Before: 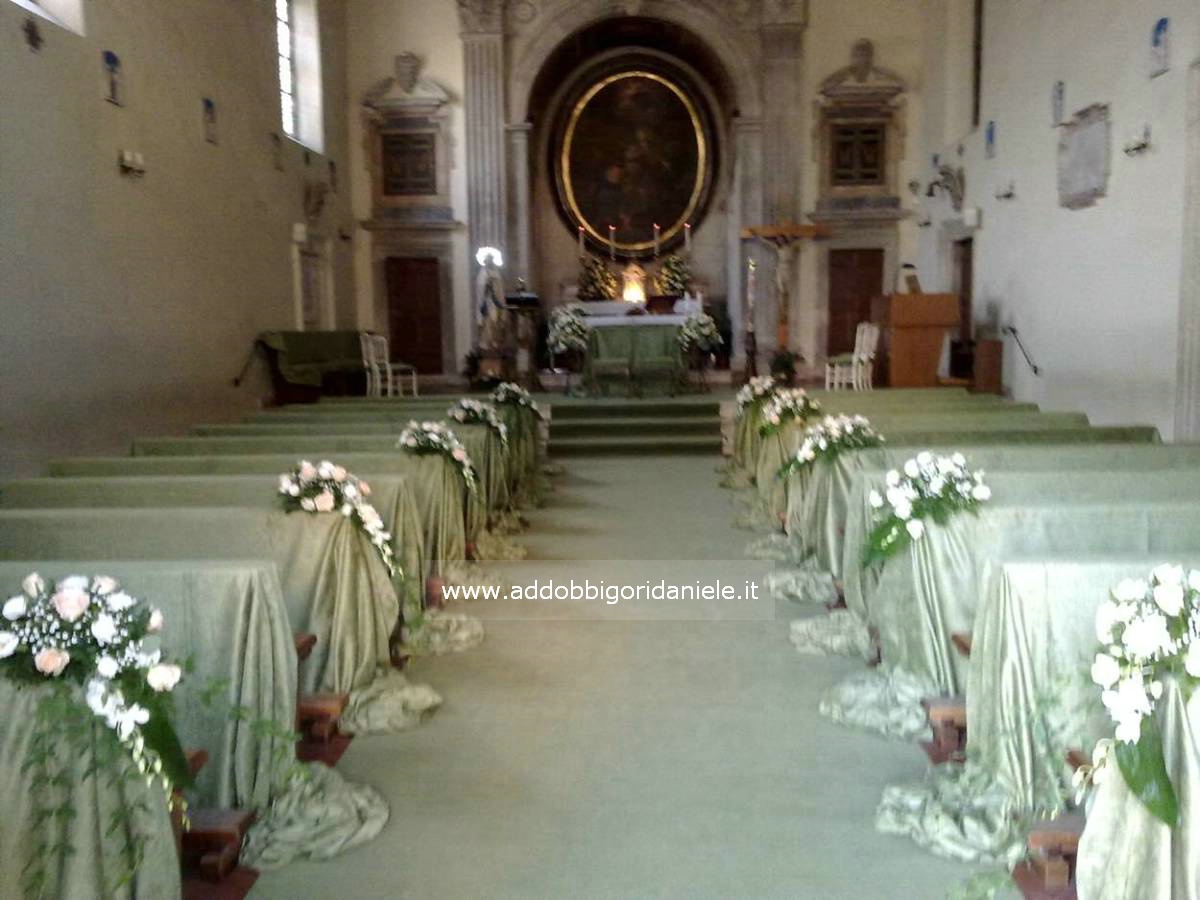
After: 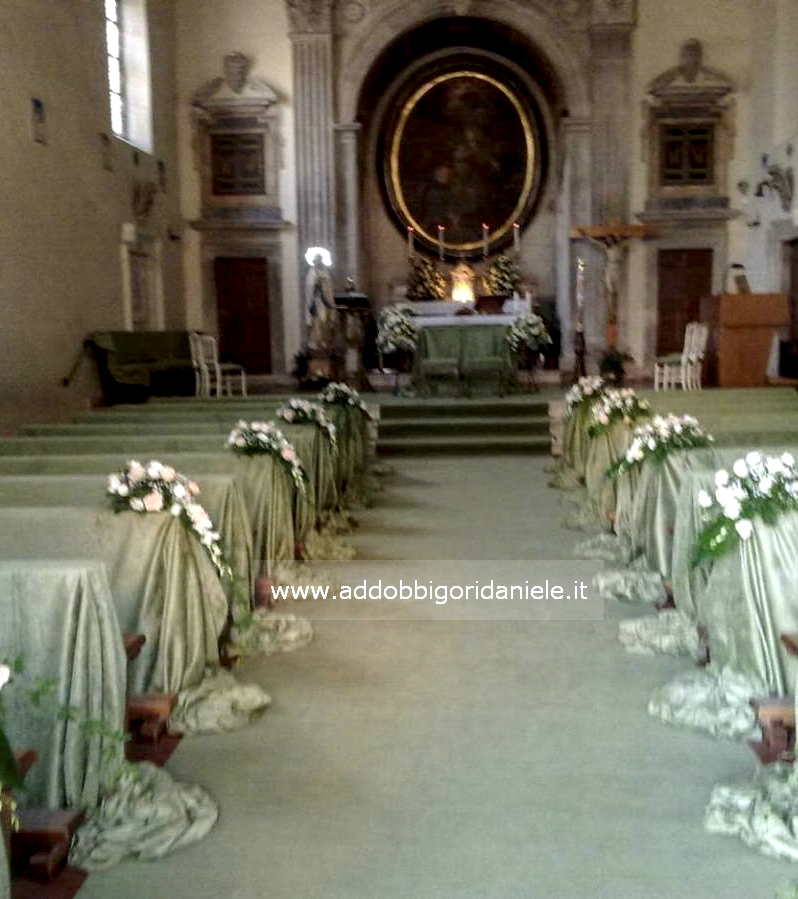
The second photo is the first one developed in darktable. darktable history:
crop and rotate: left 14.317%, right 19.161%
local contrast: detail 130%
